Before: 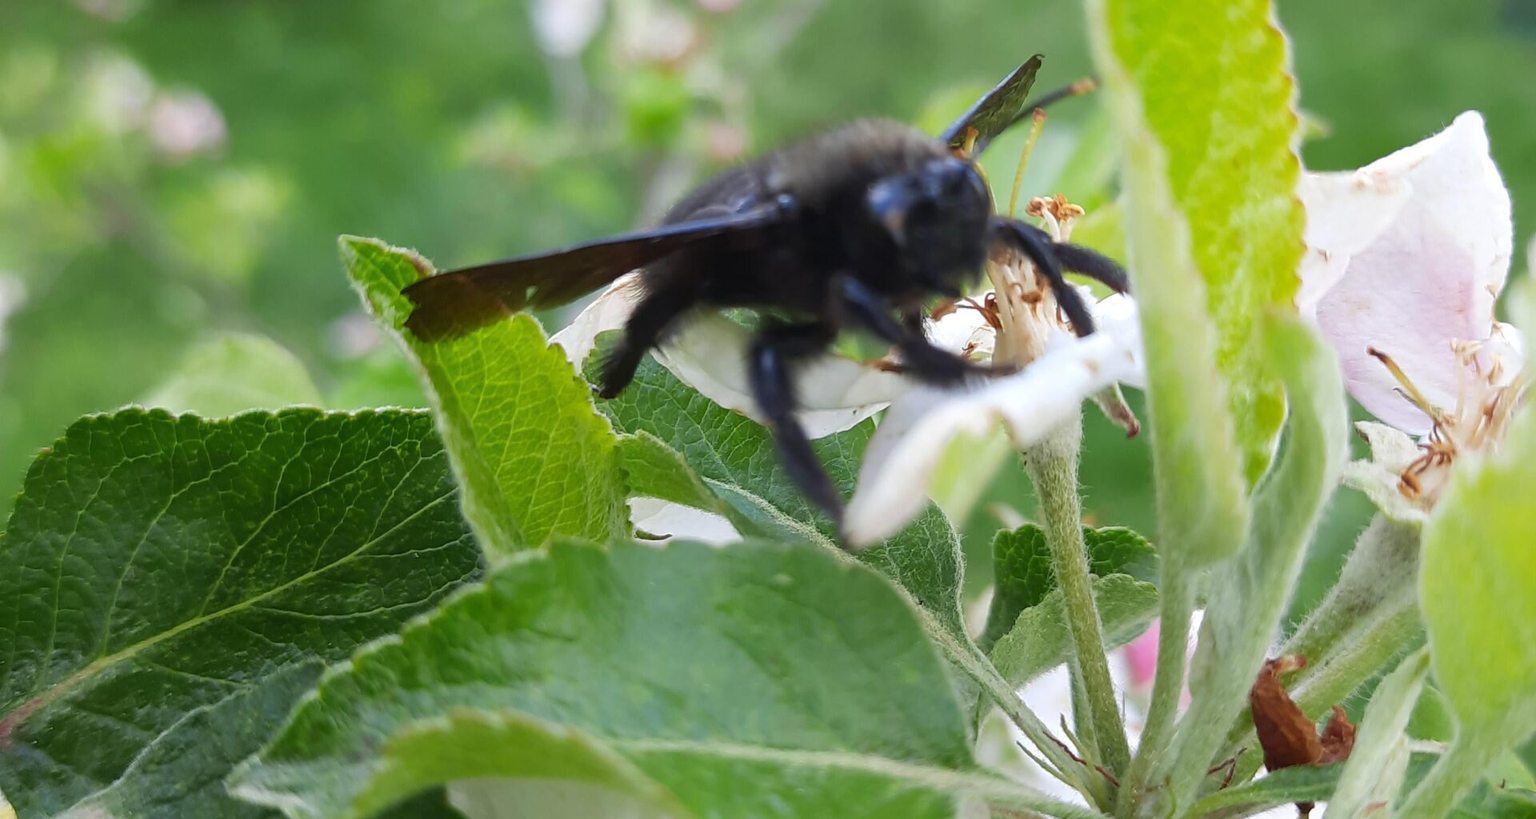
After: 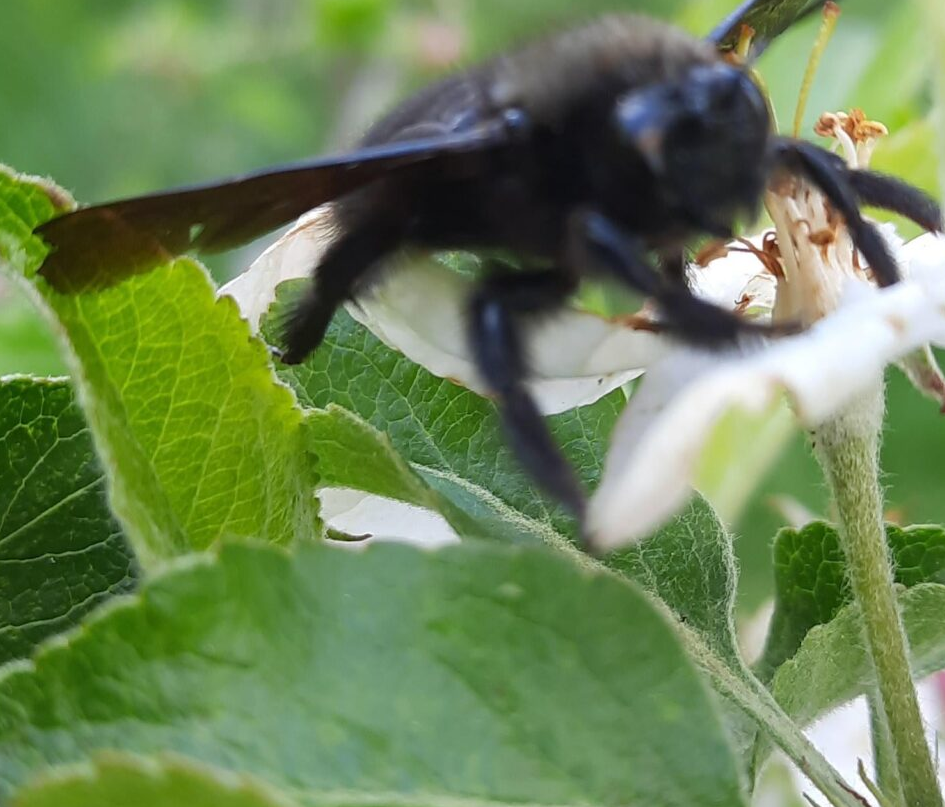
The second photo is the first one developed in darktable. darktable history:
crop and rotate: angle 0.019°, left 24.394%, top 13.14%, right 26.322%, bottom 7.961%
